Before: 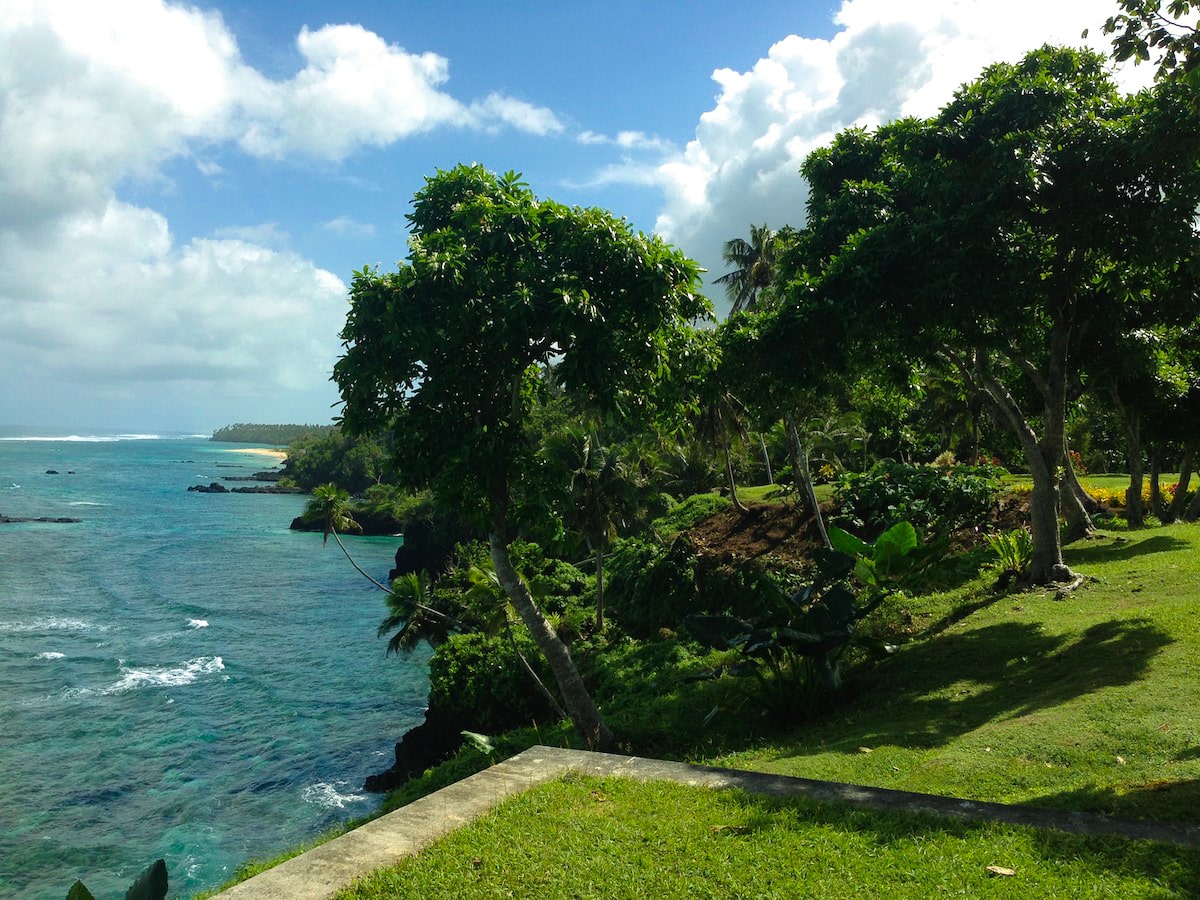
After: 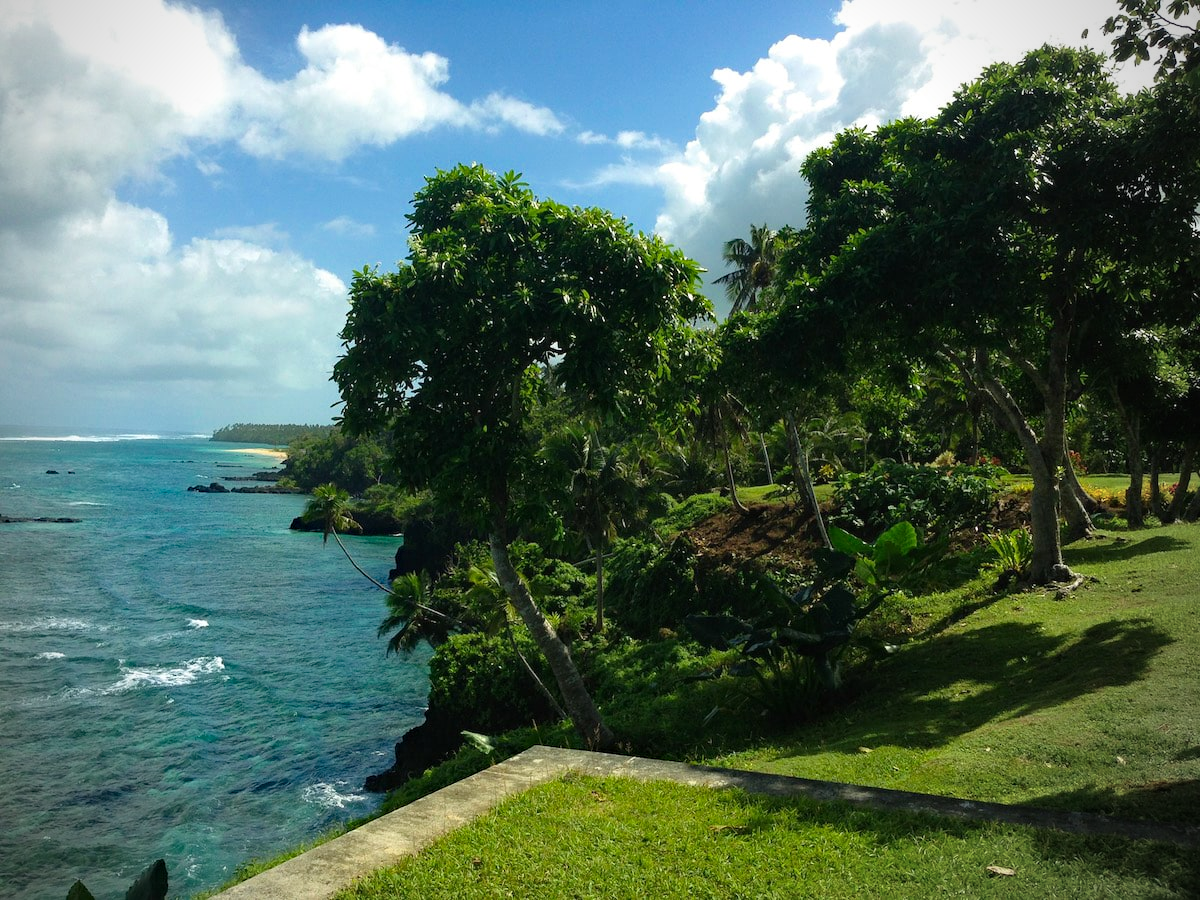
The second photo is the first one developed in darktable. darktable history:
haze removal: compatibility mode true, adaptive false
vignetting: center (-0.033, -0.034)
